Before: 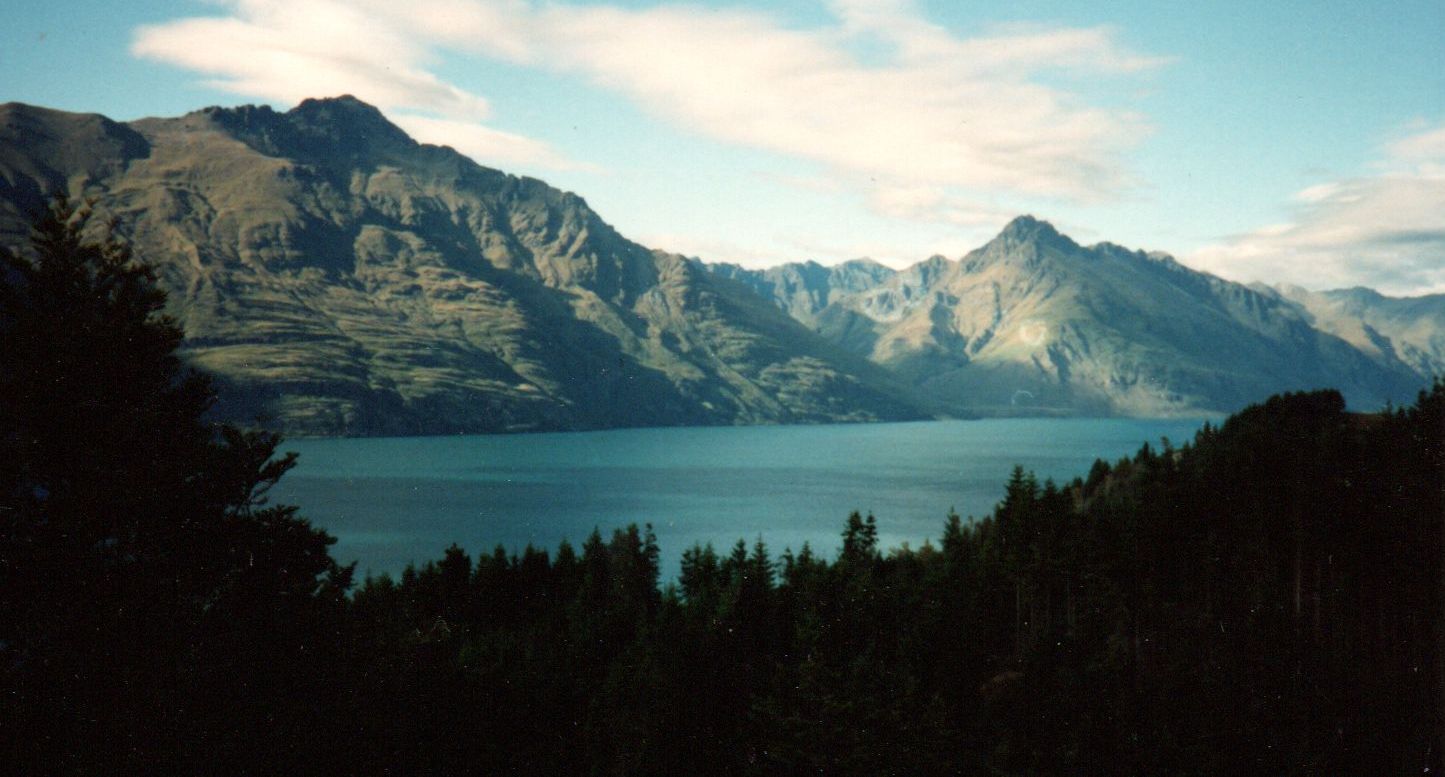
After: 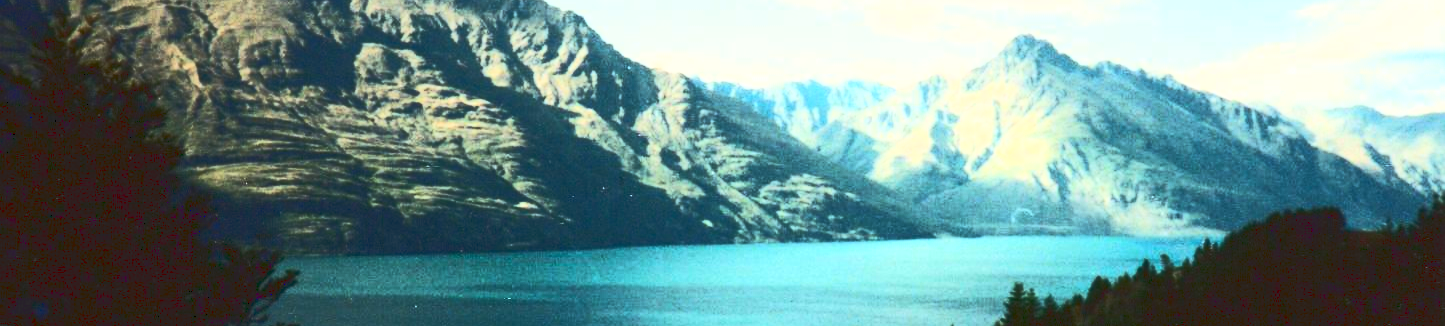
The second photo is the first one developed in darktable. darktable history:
tone equalizer: -8 EV -0.39 EV, -7 EV -0.389 EV, -6 EV -0.322 EV, -5 EV -0.205 EV, -3 EV 0.193 EV, -2 EV 0.334 EV, -1 EV 0.411 EV, +0 EV 0.418 EV, edges refinement/feathering 500, mask exposure compensation -1.57 EV, preserve details no
crop and rotate: top 23.475%, bottom 34.448%
color balance rgb: shadows lift › hue 84.73°, perceptual saturation grading › global saturation 19.697%
base curve: curves: ch0 [(0, 0.015) (0.085, 0.116) (0.134, 0.298) (0.19, 0.545) (0.296, 0.764) (0.599, 0.982) (1, 1)], fusion 1, exposure shift 0.01
